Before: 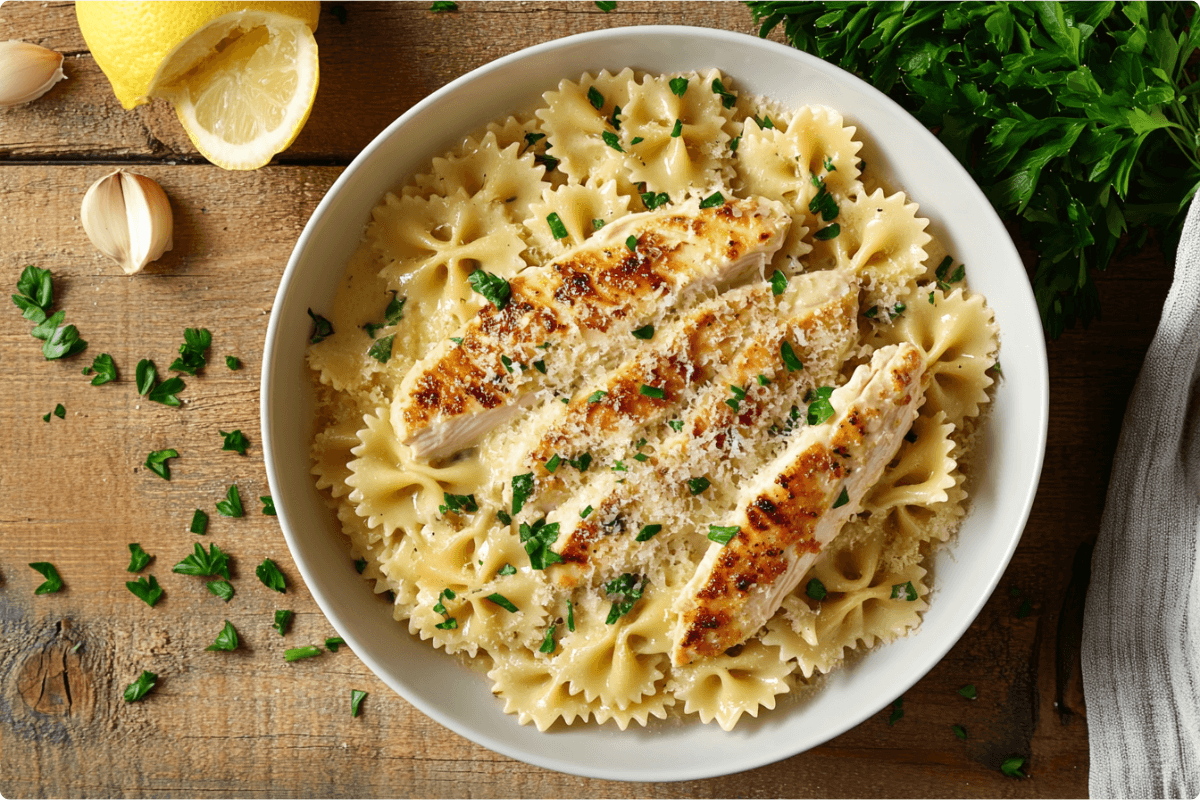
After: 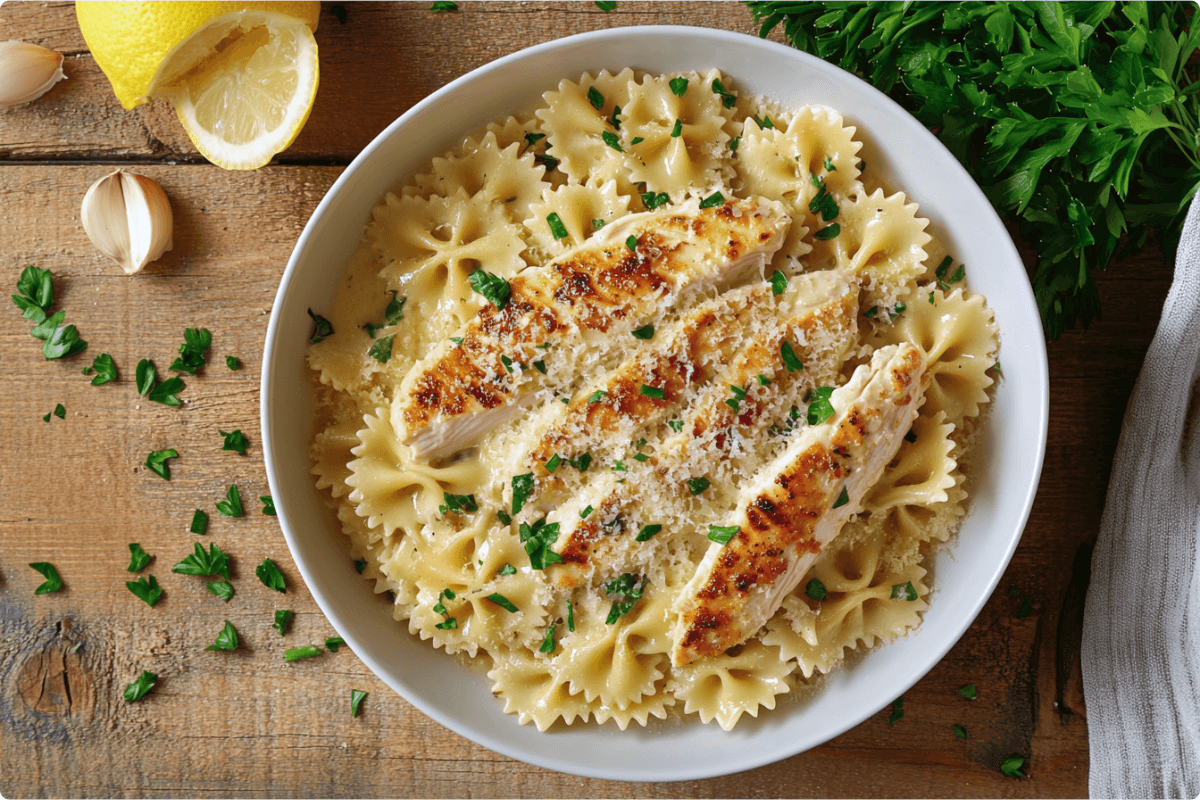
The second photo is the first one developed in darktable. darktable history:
color calibration: illuminant as shot in camera, x 0.358, y 0.373, temperature 4628.91 K
shadows and highlights: on, module defaults
